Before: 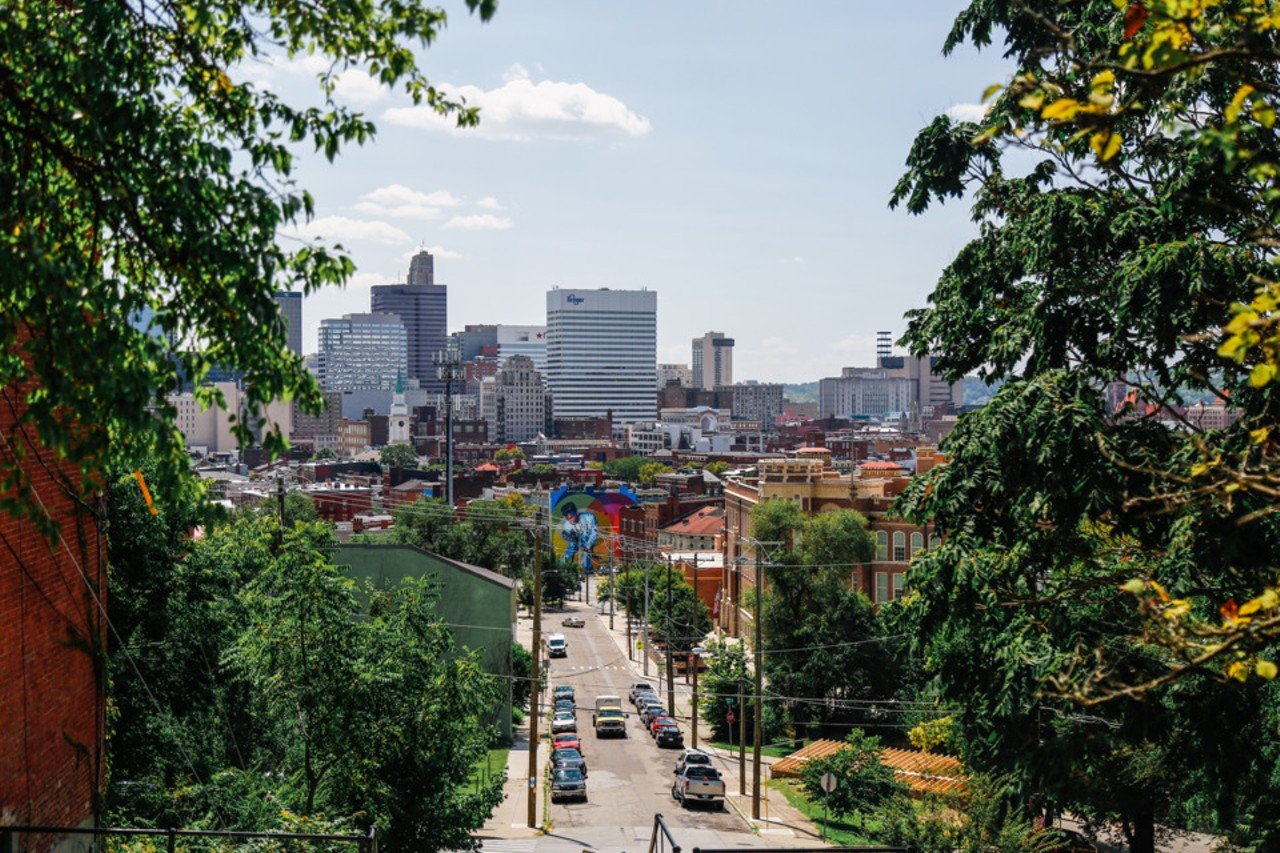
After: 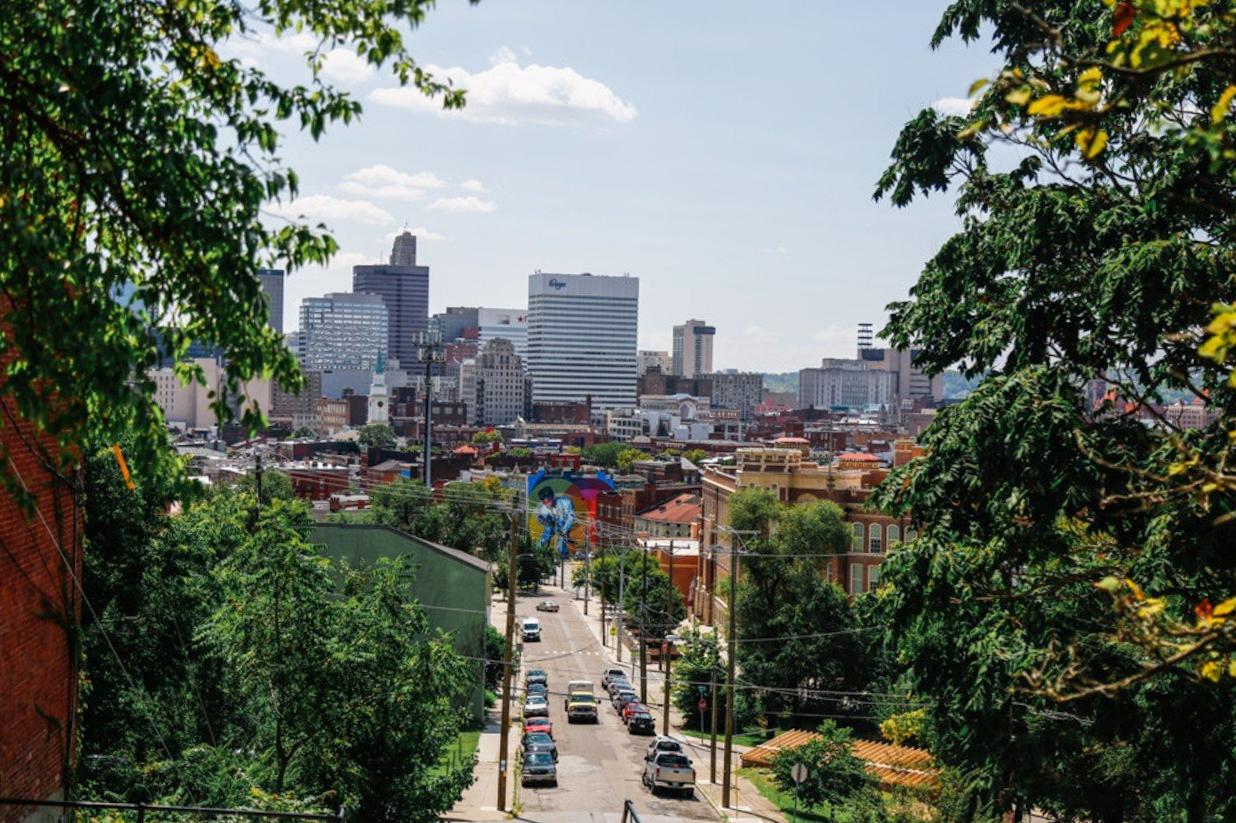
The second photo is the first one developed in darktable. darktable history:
crop and rotate: angle -1.36°
